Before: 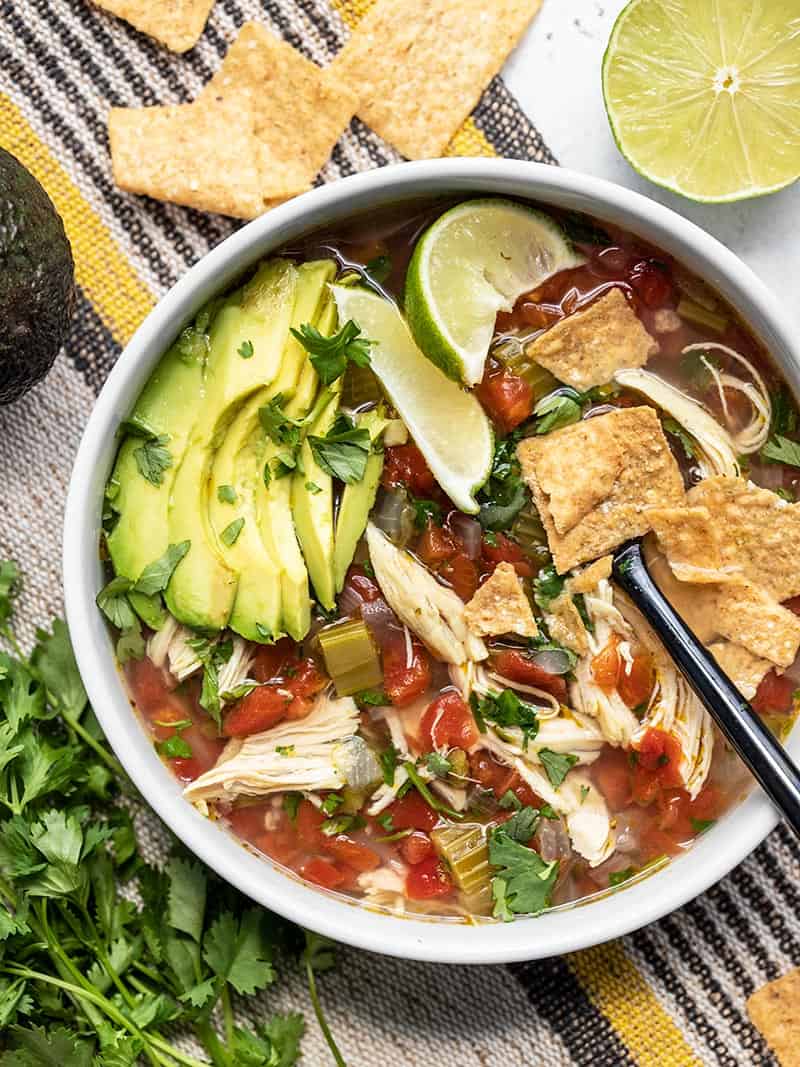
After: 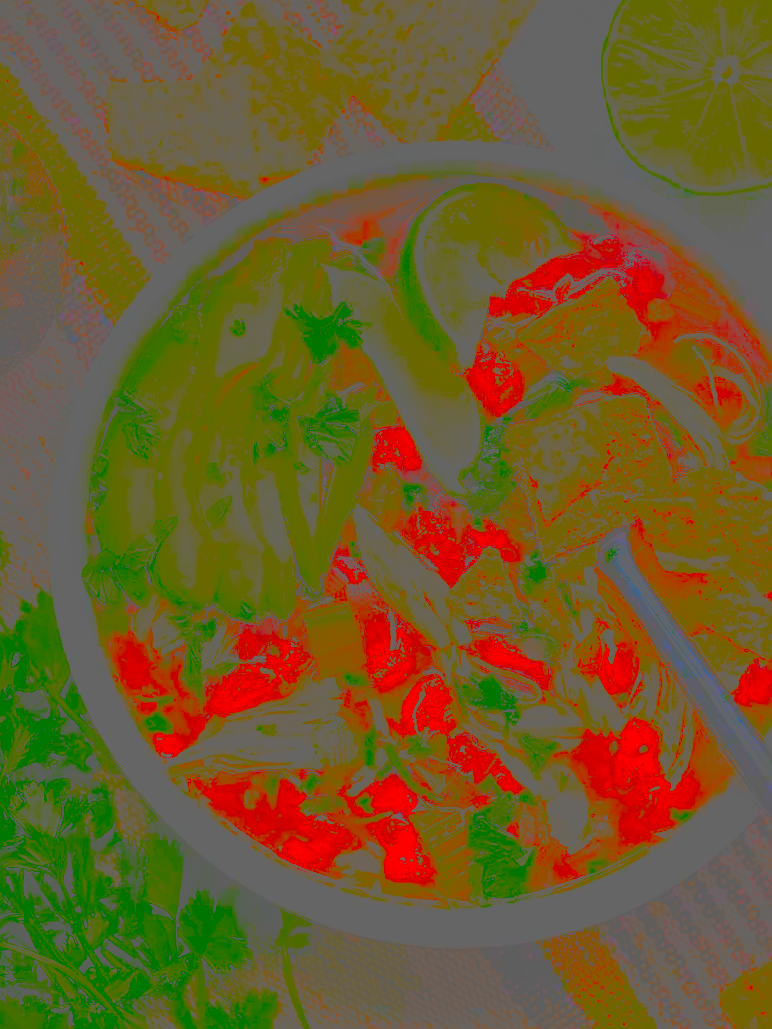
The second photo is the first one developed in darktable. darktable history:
crop and rotate: angle -1.56°
base curve: curves: ch0 [(0, 0) (0.028, 0.03) (0.121, 0.232) (0.46, 0.748) (0.859, 0.968) (1, 1)], preserve colors none
shadows and highlights: on, module defaults
contrast brightness saturation: contrast -0.973, brightness -0.165, saturation 0.755
tone equalizer: -8 EV -0.722 EV, -7 EV -0.686 EV, -6 EV -0.632 EV, -5 EV -0.369 EV, -3 EV 0.39 EV, -2 EV 0.6 EV, -1 EV 0.683 EV, +0 EV 0.74 EV
sharpen: radius 1.417, amount 1.243, threshold 0.629
